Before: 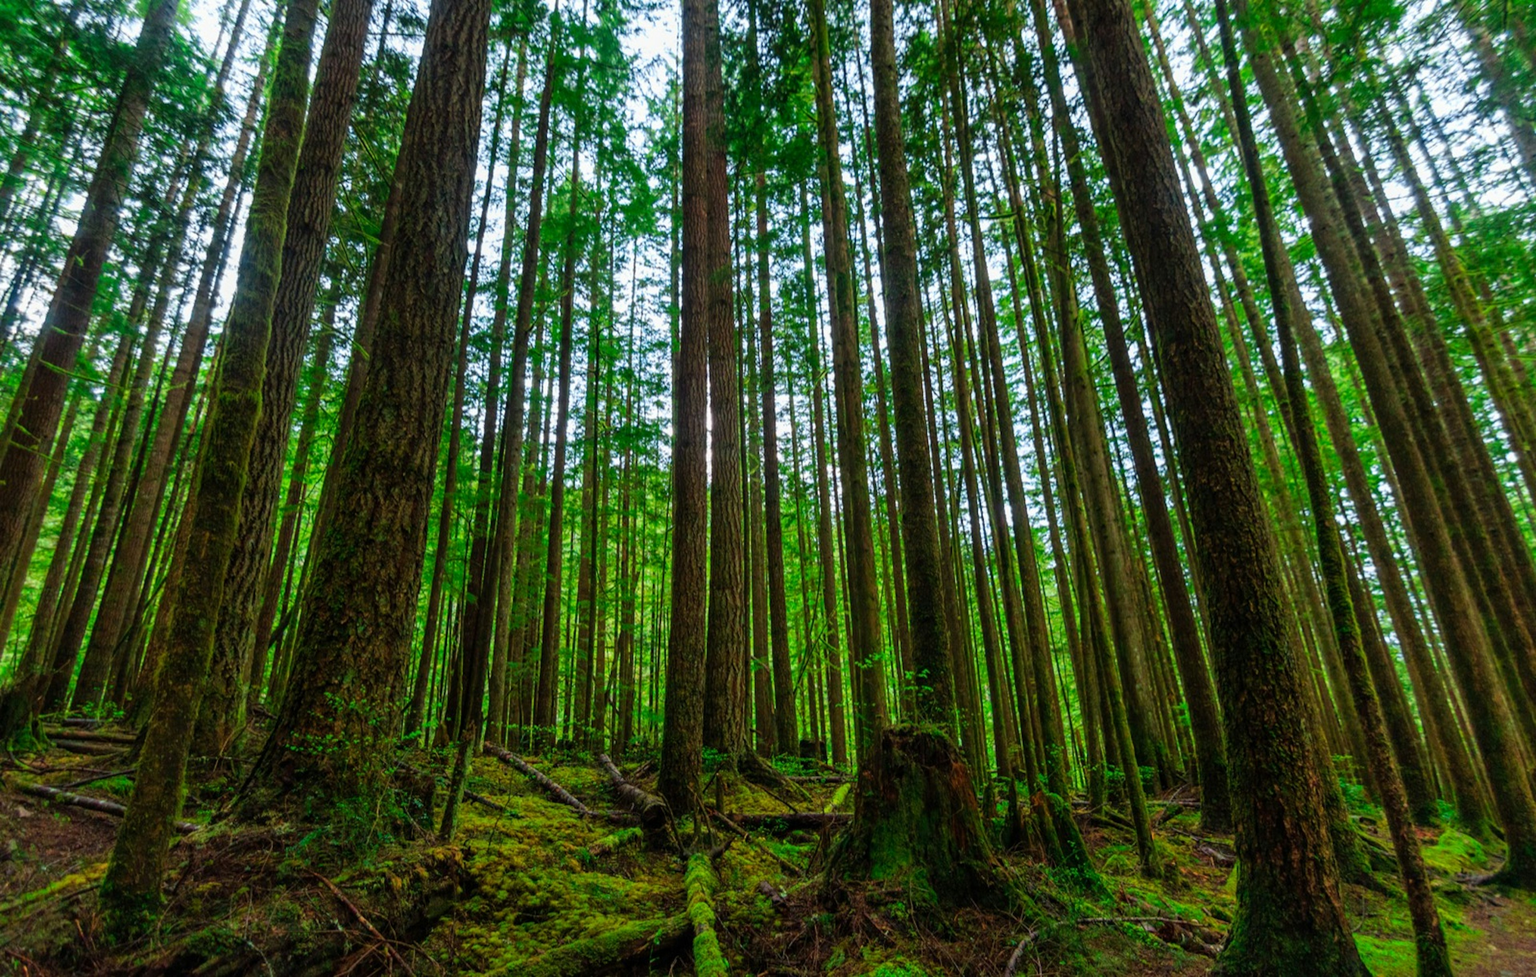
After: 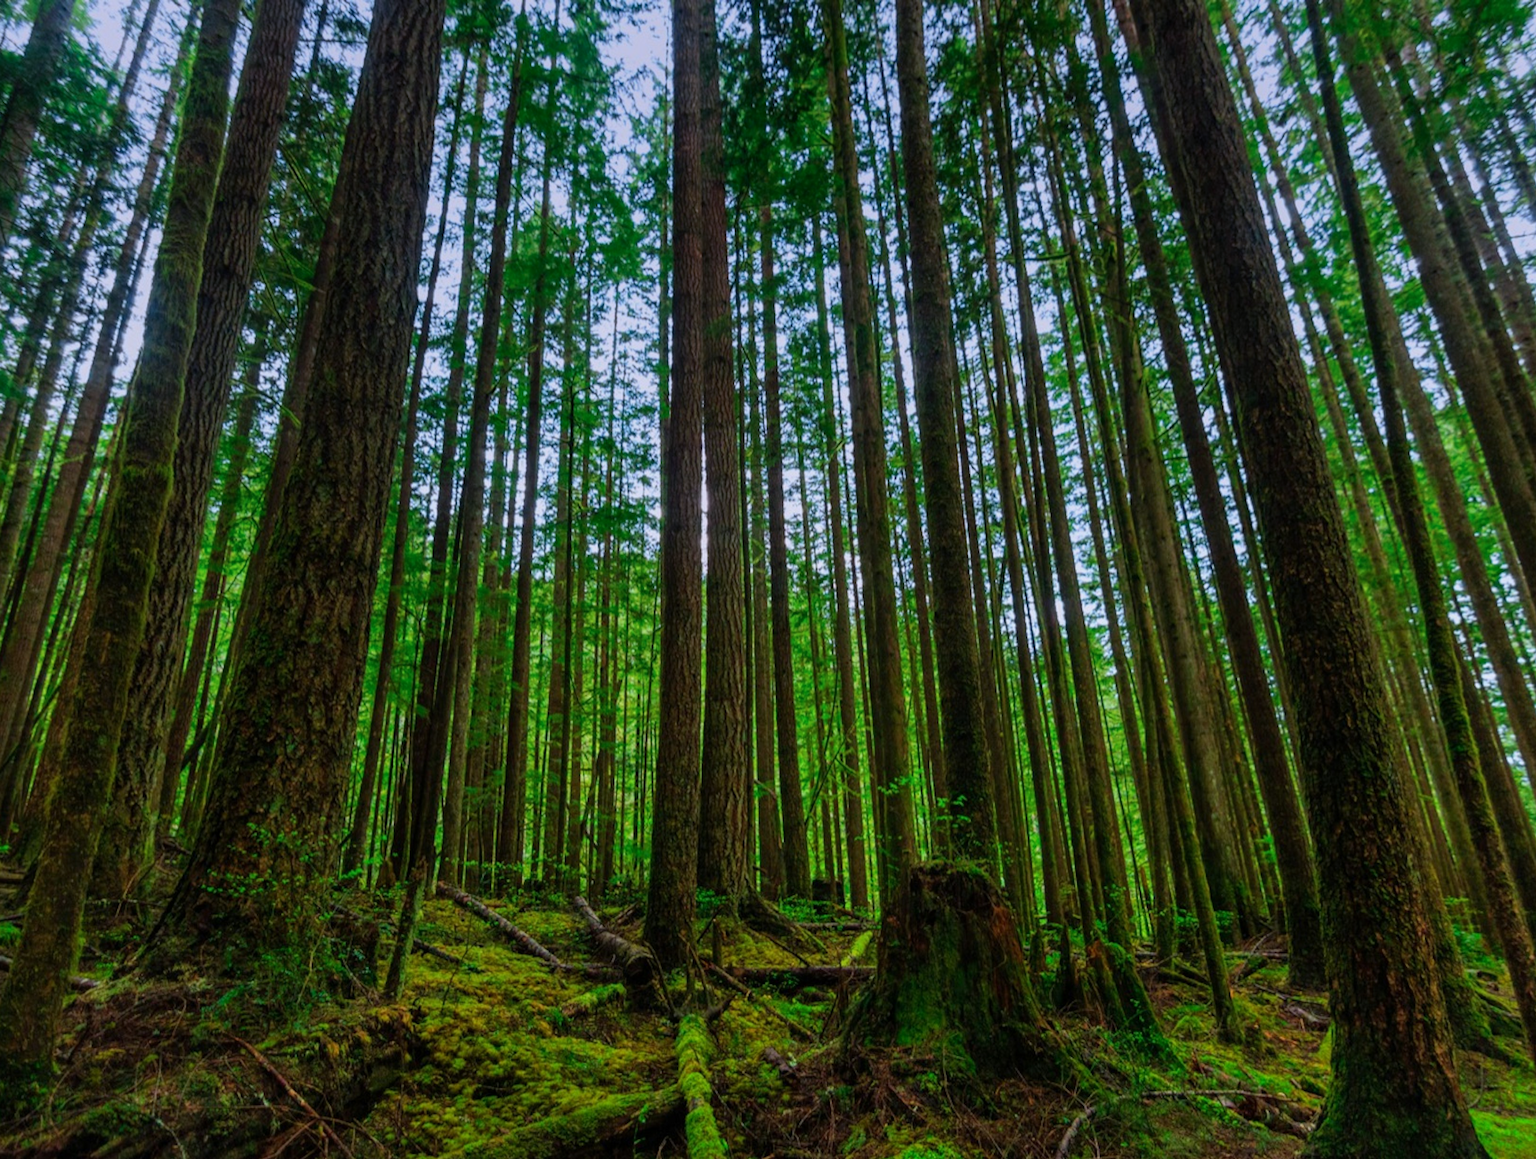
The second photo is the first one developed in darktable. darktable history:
graduated density: hue 238.83°, saturation 50%
crop: left 7.598%, right 7.873%
